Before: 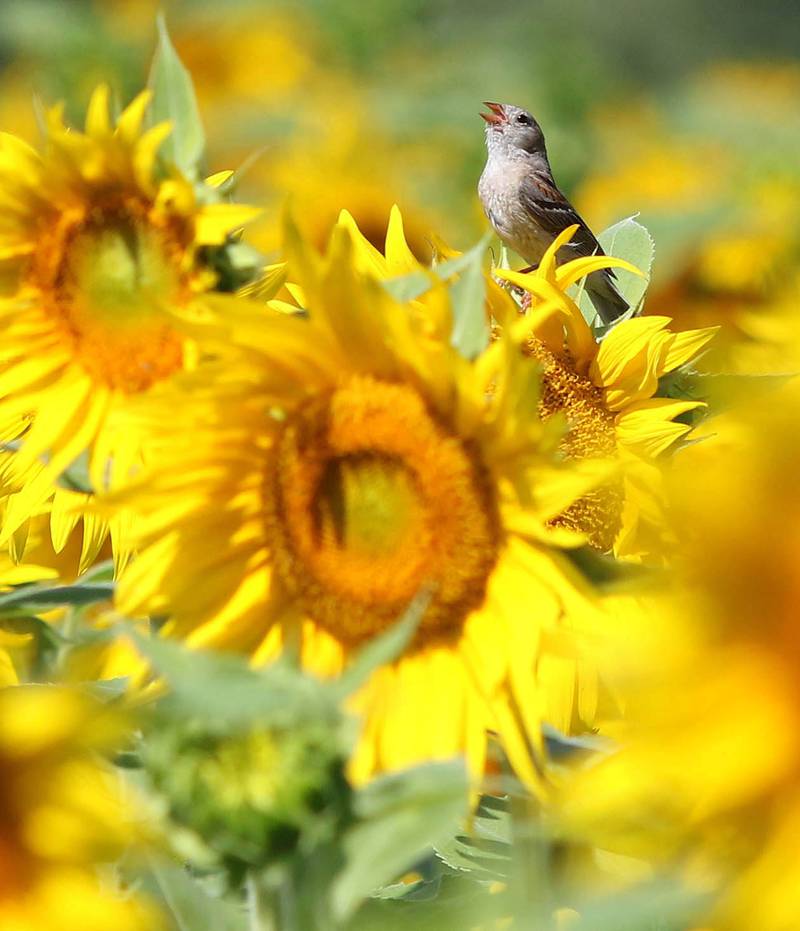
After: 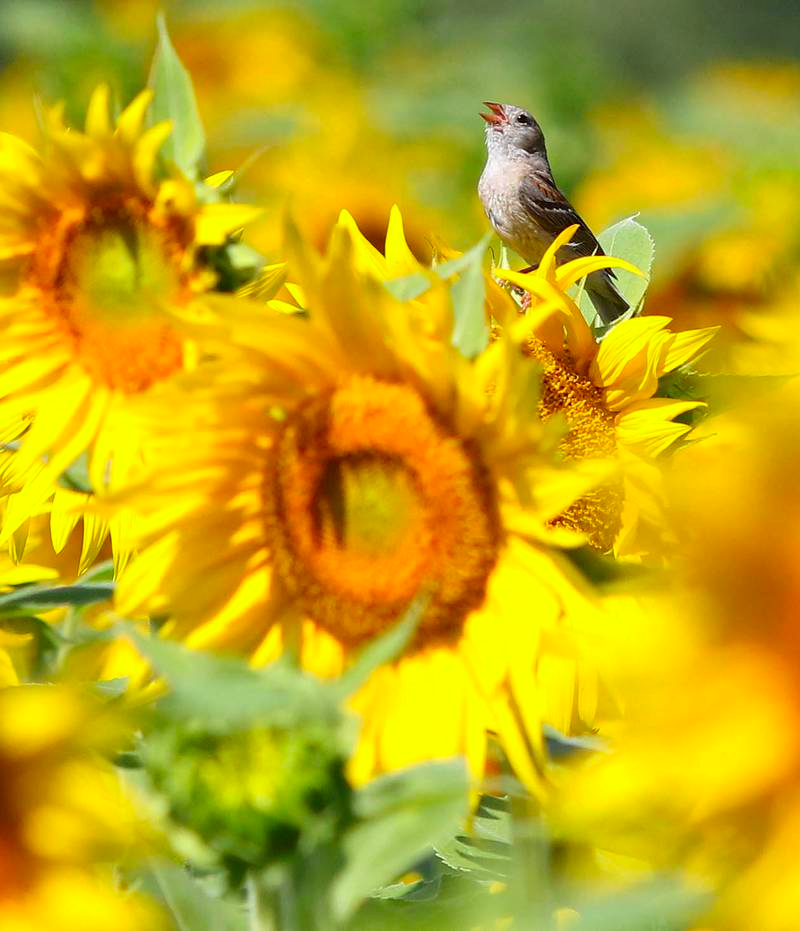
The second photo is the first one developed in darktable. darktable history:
contrast brightness saturation: contrast 0.094, saturation 0.278
